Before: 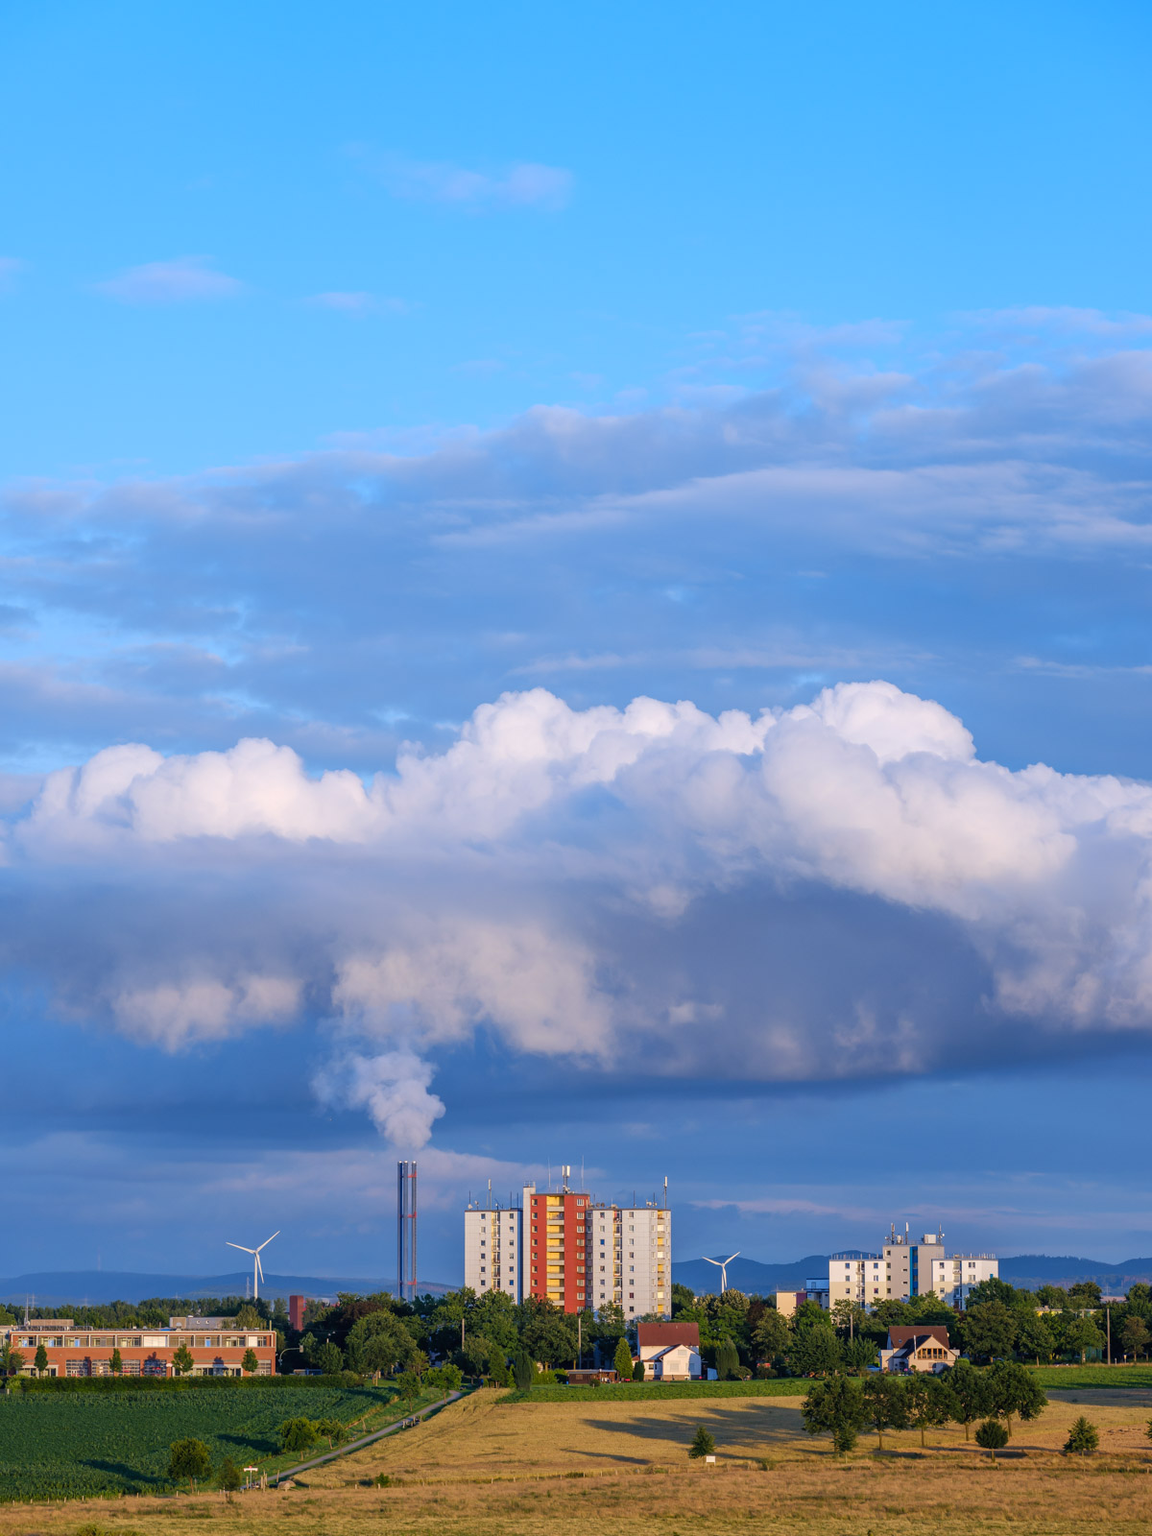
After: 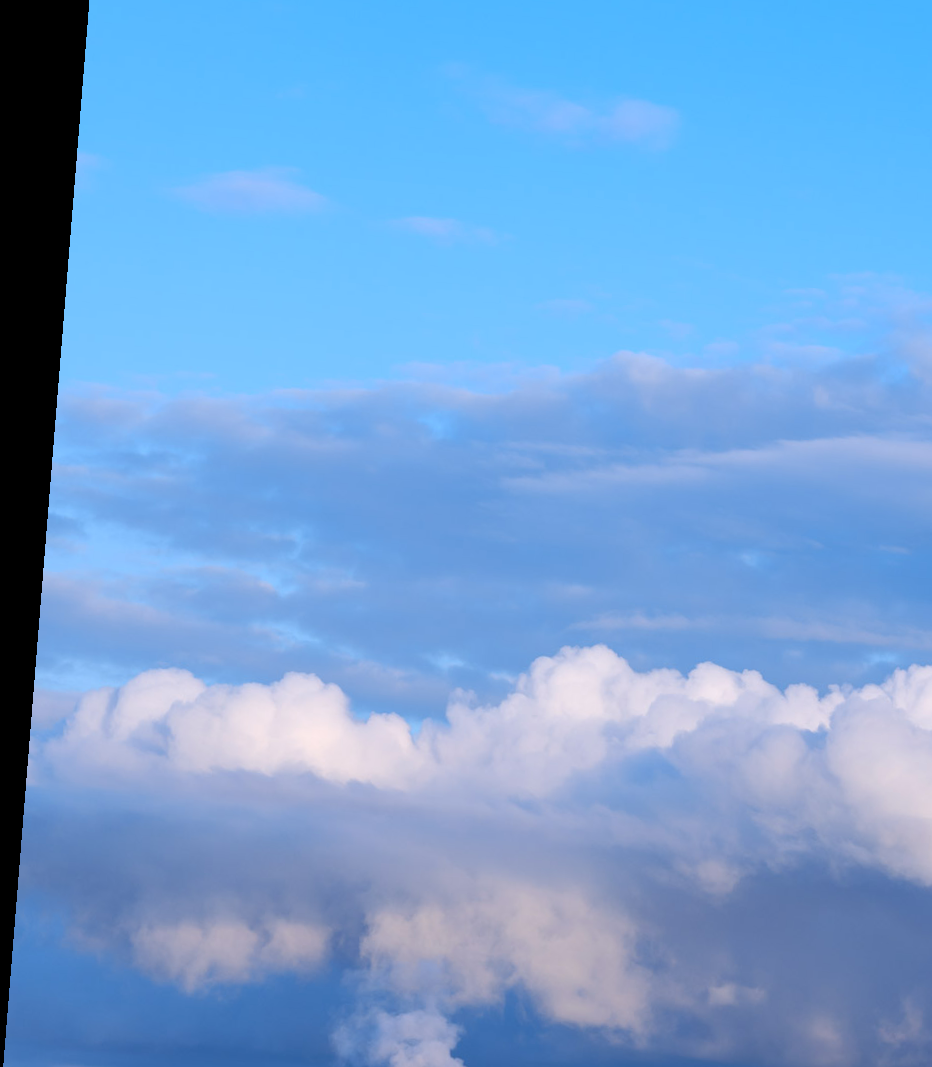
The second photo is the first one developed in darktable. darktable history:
crop and rotate: angle -4.63°, left 2.248%, top 6.83%, right 27.351%, bottom 30.038%
